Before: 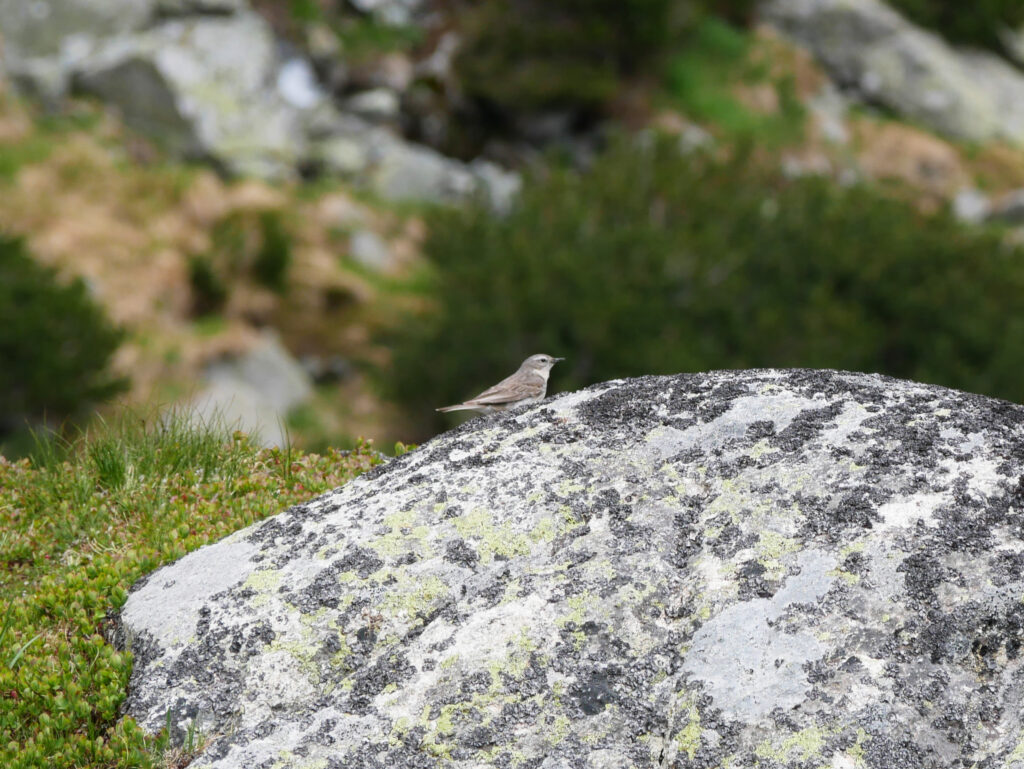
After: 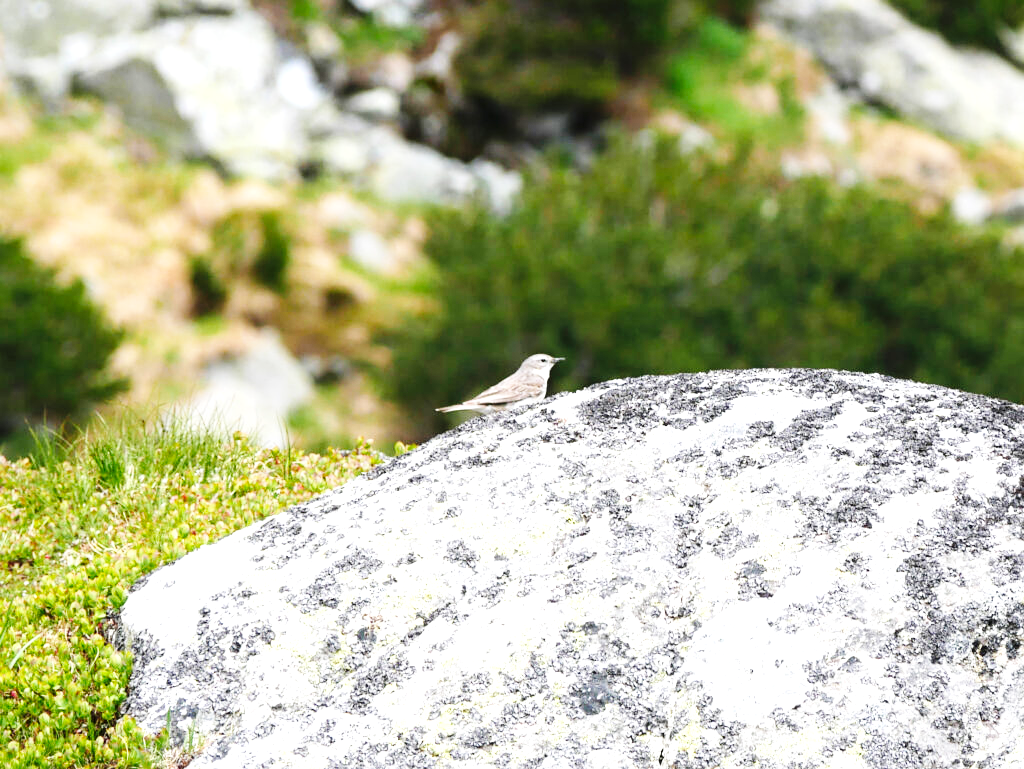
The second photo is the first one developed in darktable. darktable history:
exposure: black level correction 0, exposure 0.7 EV, compensate exposure bias true, compensate highlight preservation false
base curve: curves: ch0 [(0, 0) (0.032, 0.025) (0.121, 0.166) (0.206, 0.329) (0.605, 0.79) (1, 1)], preserve colors none
sharpen: amount 0.2
